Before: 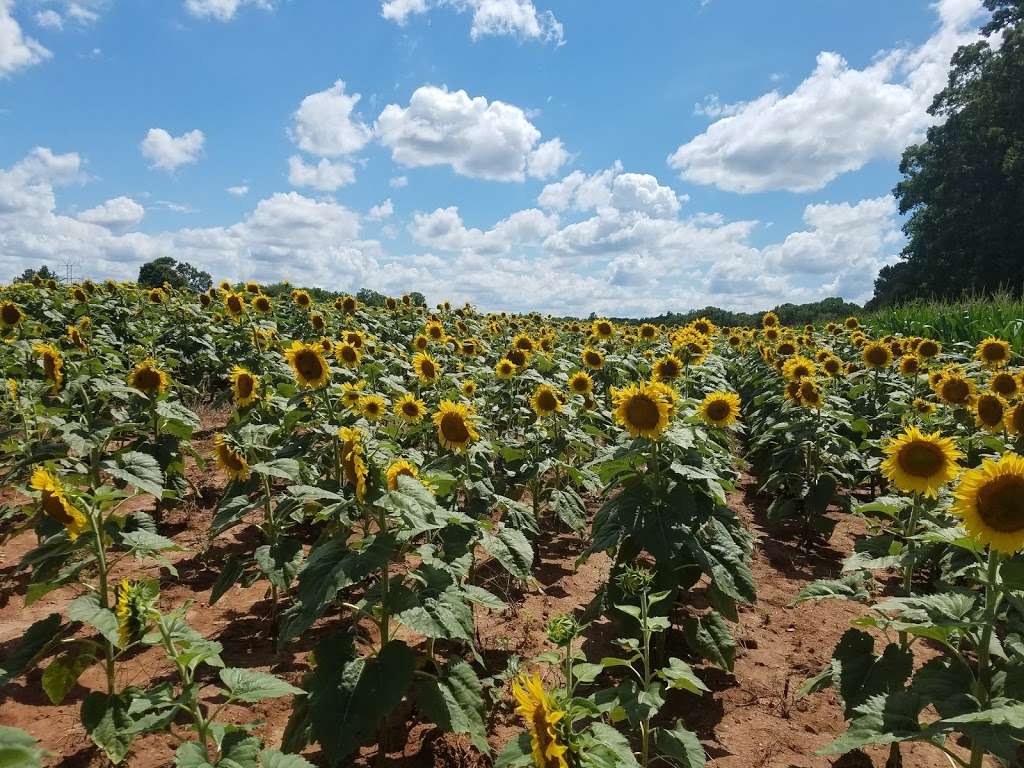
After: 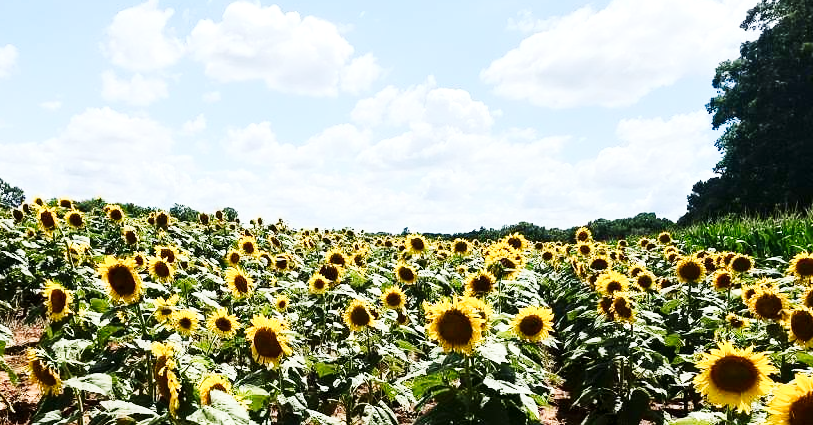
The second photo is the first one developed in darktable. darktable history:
exposure: exposure 0.632 EV, compensate highlight preservation false
local contrast: highlights 101%, shadows 100%, detail 119%, midtone range 0.2
crop: left 18.355%, top 11.126%, right 2.209%, bottom 33.479%
contrast brightness saturation: contrast 0.283
tone curve: curves: ch0 [(0, 0.008) (0.107, 0.083) (0.283, 0.287) (0.429, 0.51) (0.607, 0.739) (0.789, 0.893) (0.998, 0.978)]; ch1 [(0, 0) (0.323, 0.339) (0.438, 0.427) (0.478, 0.484) (0.502, 0.502) (0.527, 0.525) (0.571, 0.579) (0.608, 0.629) (0.669, 0.704) (0.859, 0.899) (1, 1)]; ch2 [(0, 0) (0.33, 0.347) (0.421, 0.456) (0.473, 0.498) (0.502, 0.504) (0.522, 0.524) (0.549, 0.567) (0.593, 0.626) (0.676, 0.724) (1, 1)], preserve colors none
